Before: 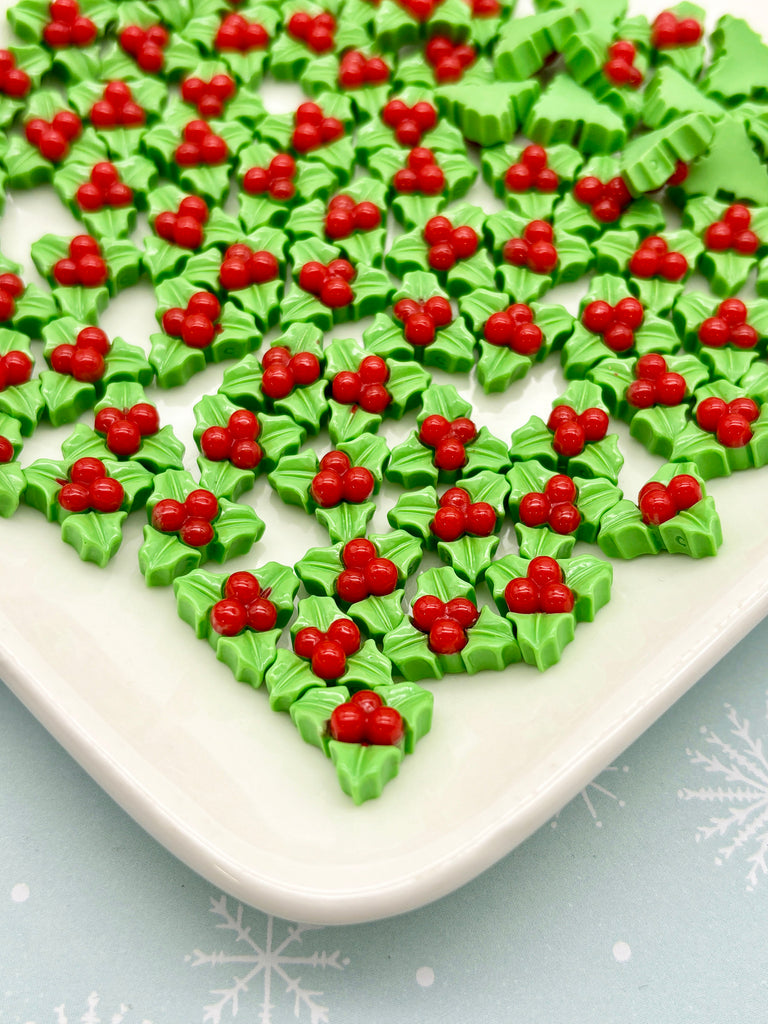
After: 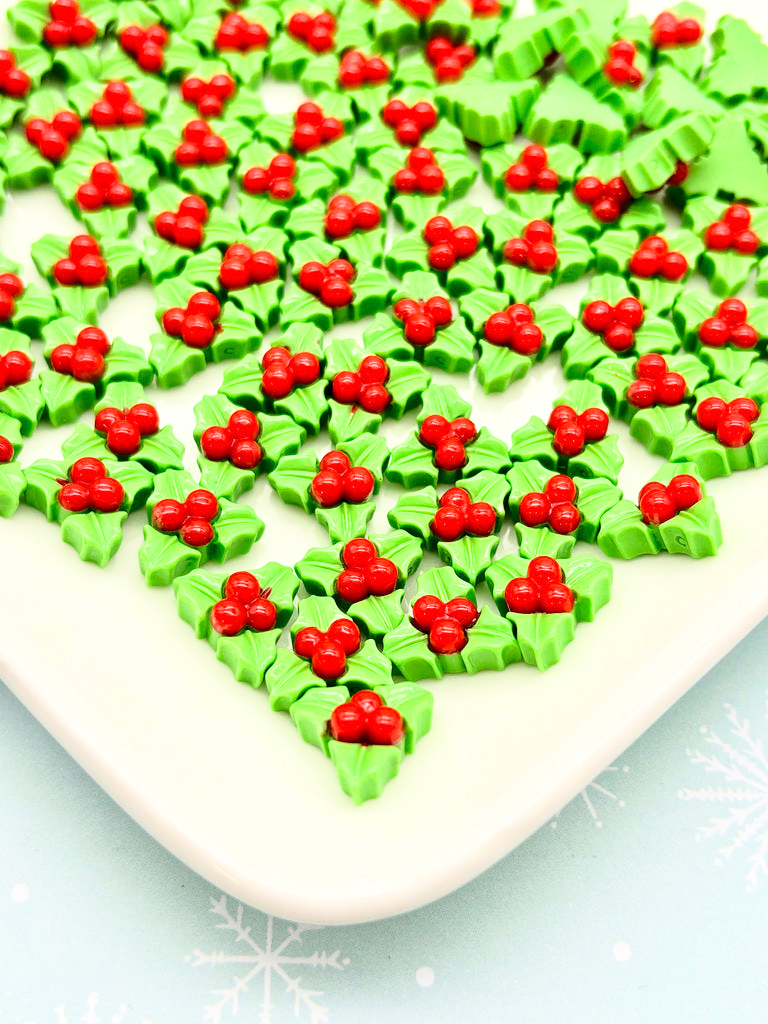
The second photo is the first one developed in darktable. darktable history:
base curve: curves: ch0 [(0, 0) (0.032, 0.037) (0.105, 0.228) (0.435, 0.76) (0.856, 0.983) (1, 1)]
